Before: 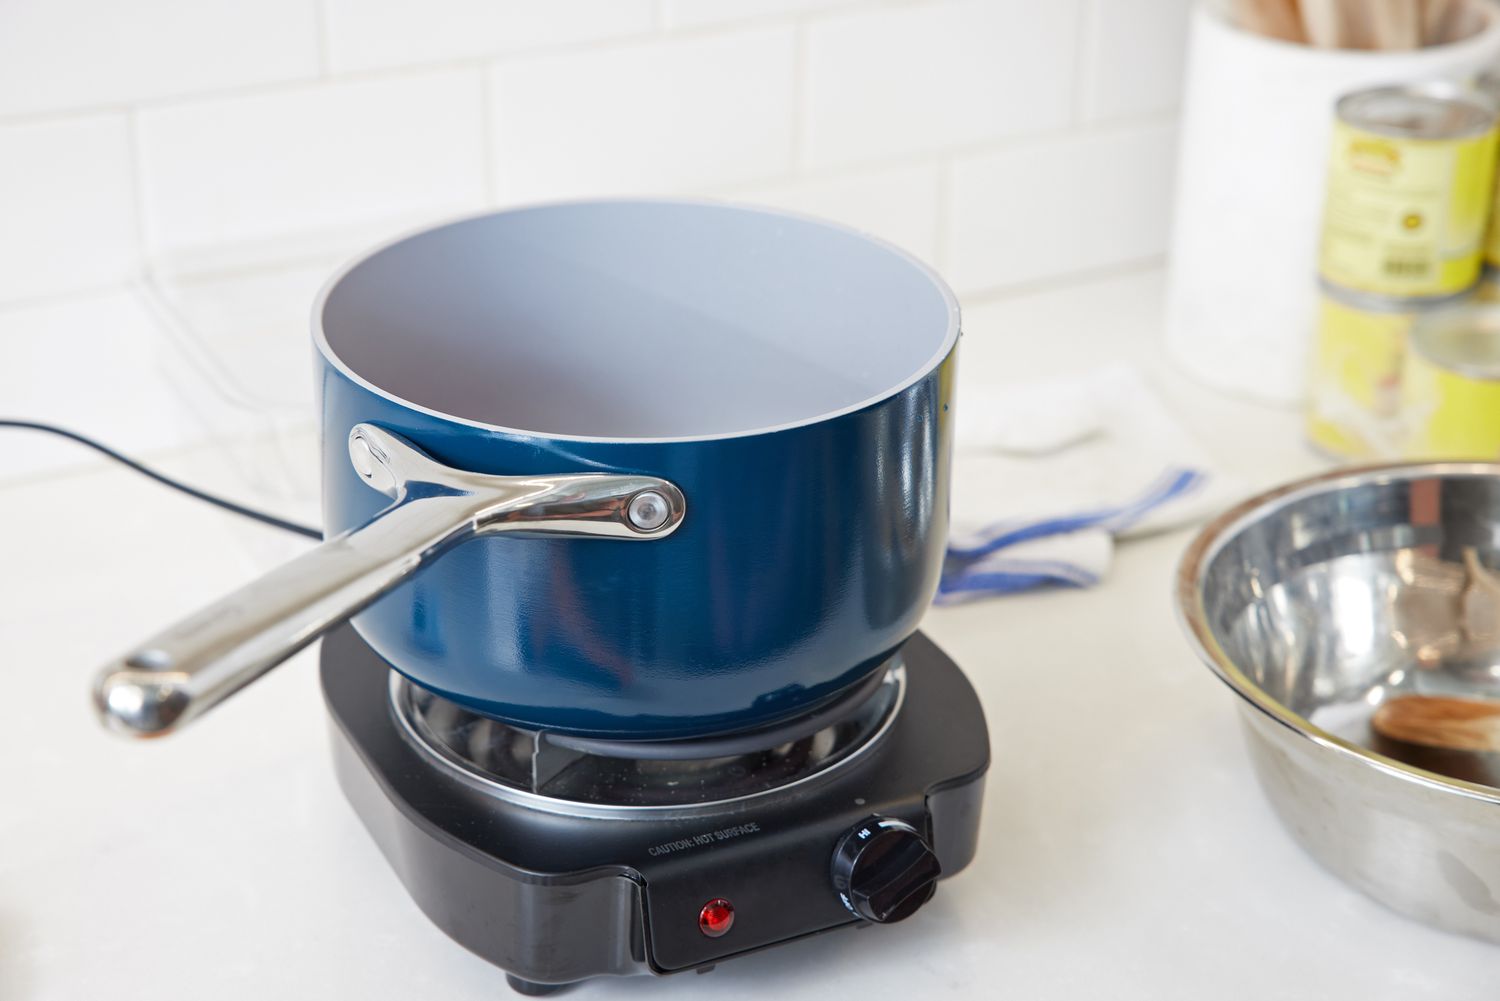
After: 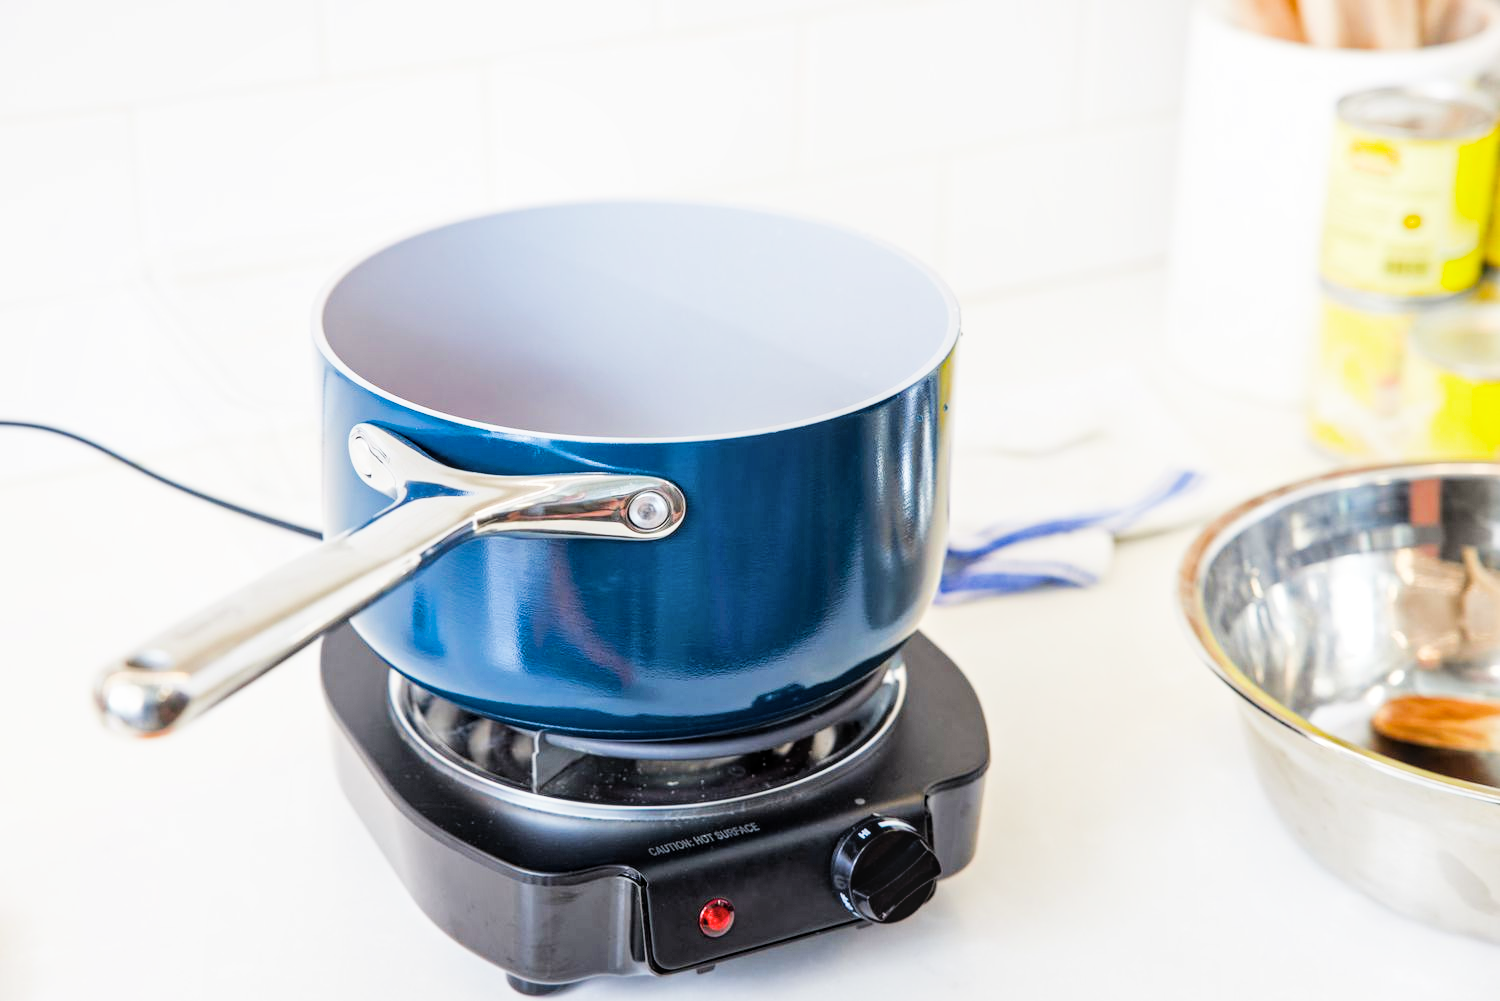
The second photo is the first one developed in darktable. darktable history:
color balance rgb: perceptual saturation grading › global saturation 30%, global vibrance 10%
local contrast: on, module defaults
exposure: black level correction 0, exposure 1.1 EV, compensate exposure bias true, compensate highlight preservation false
filmic rgb: black relative exposure -5 EV, hardness 2.88, contrast 1.3, highlights saturation mix -30%
